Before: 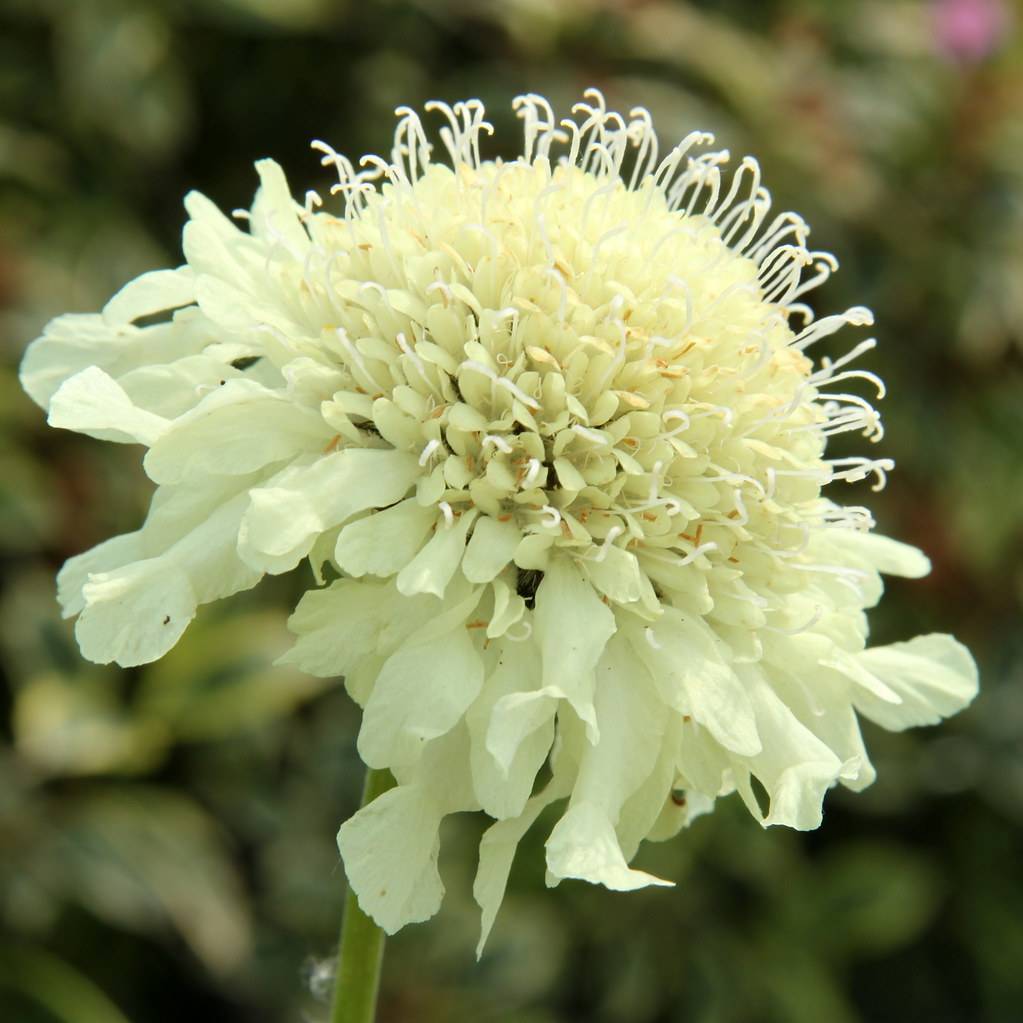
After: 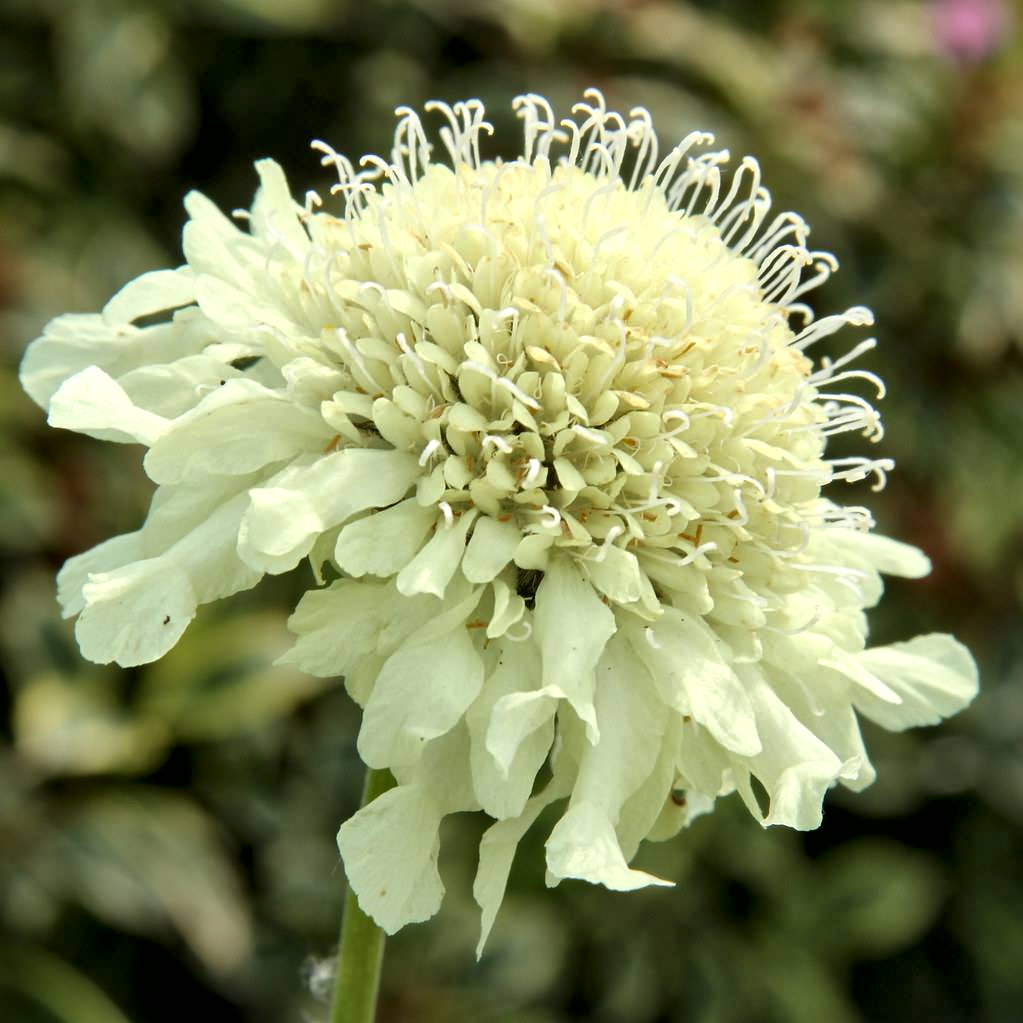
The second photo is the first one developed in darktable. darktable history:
local contrast: mode bilateral grid, contrast 20, coarseness 49, detail 171%, midtone range 0.2
